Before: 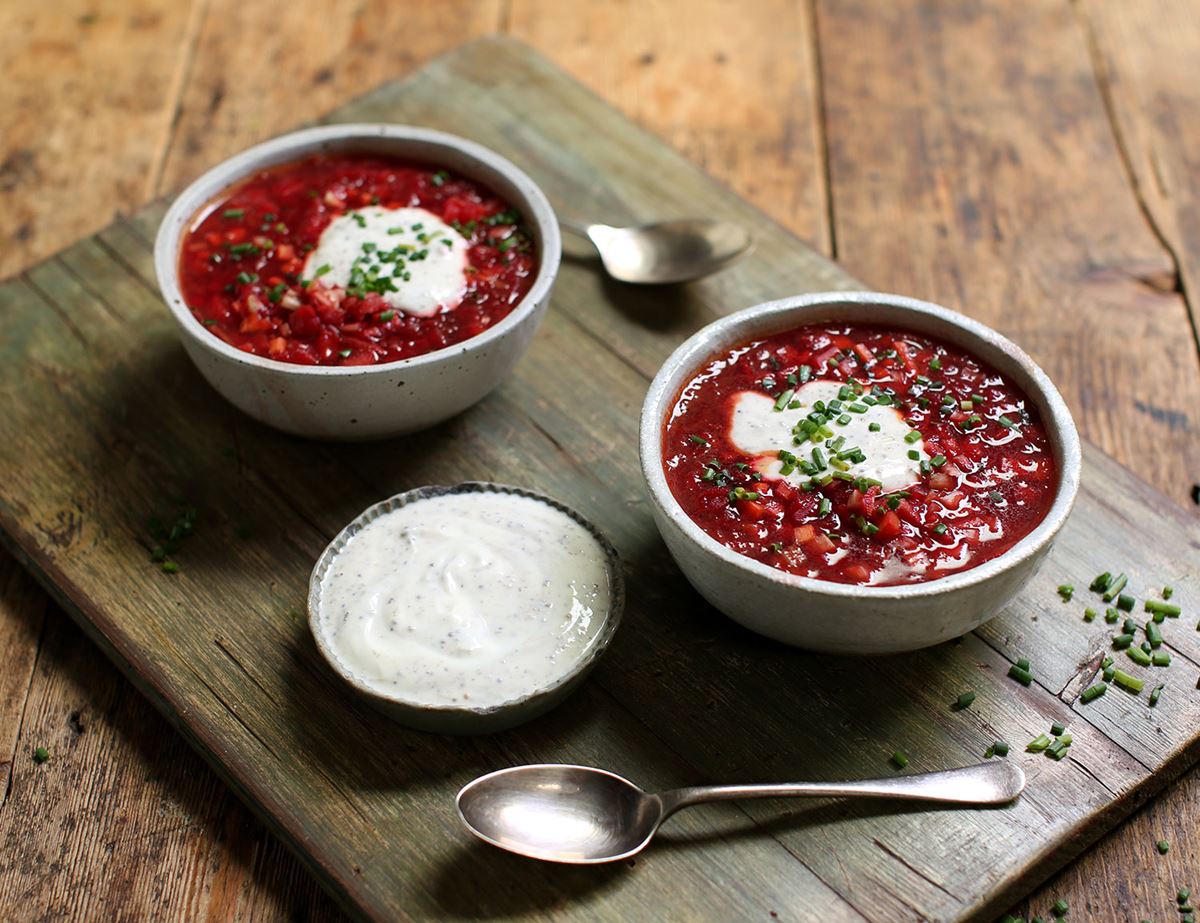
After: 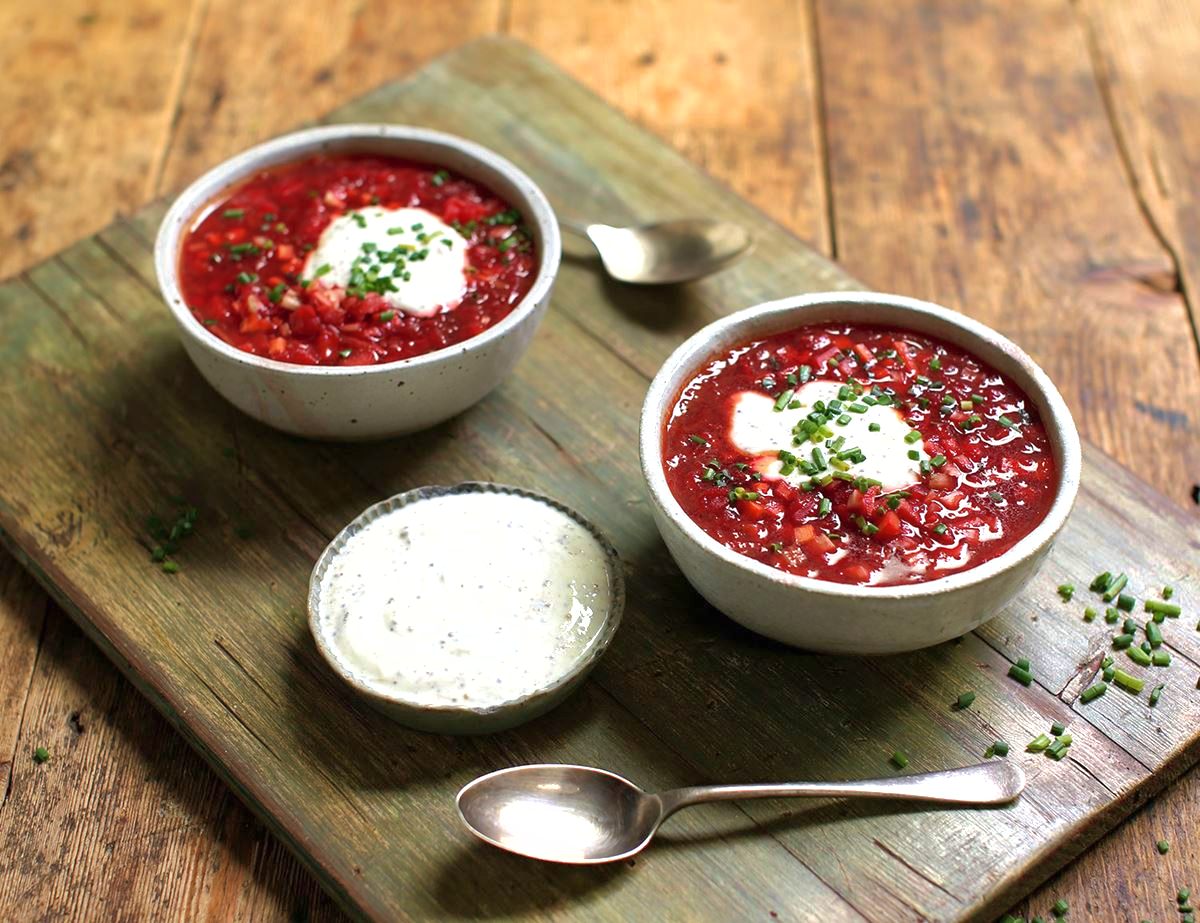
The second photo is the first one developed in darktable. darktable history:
shadows and highlights: on, module defaults
exposure: black level correction 0, exposure 0.498 EV, compensate highlight preservation false
velvia: on, module defaults
color calibration: gray › normalize channels true, illuminant same as pipeline (D50), adaptation XYZ, x 0.347, y 0.358, temperature 5003.18 K, gamut compression 0.024
